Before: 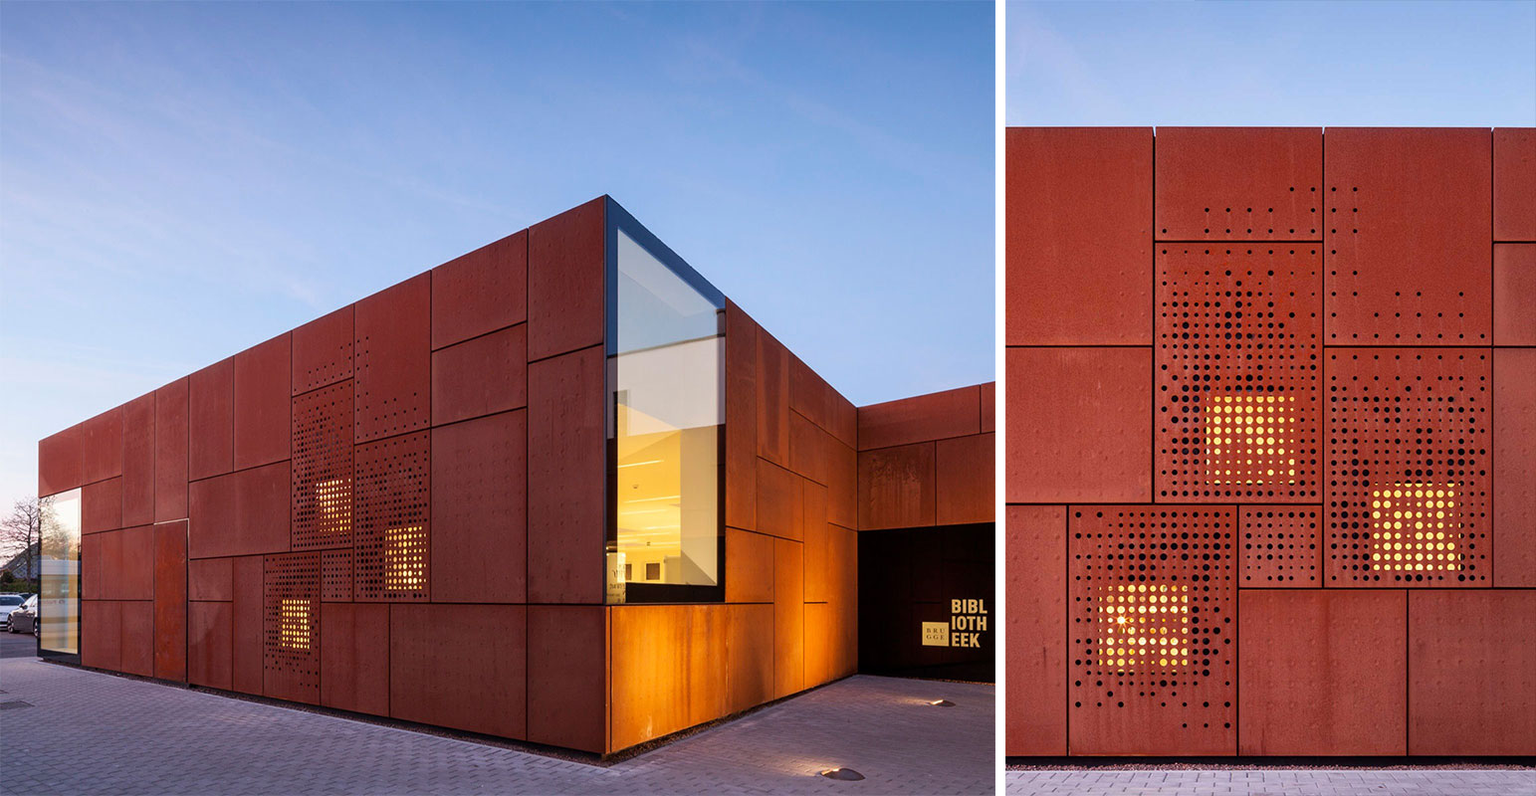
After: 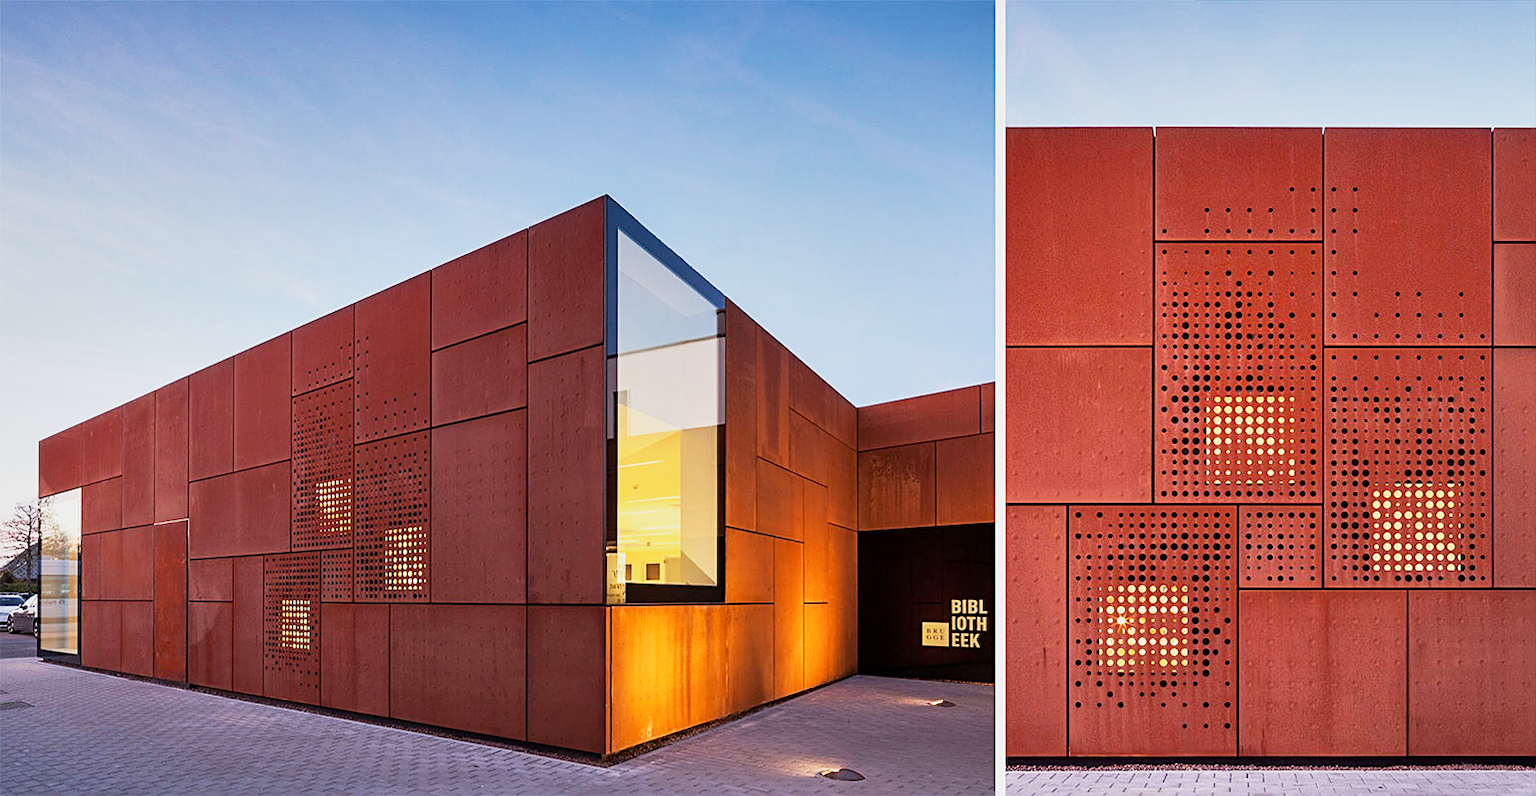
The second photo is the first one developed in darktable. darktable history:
base curve: curves: ch0 [(0, 0) (0.088, 0.125) (0.176, 0.251) (0.354, 0.501) (0.613, 0.749) (1, 0.877)], preserve colors none
sharpen: on, module defaults
shadows and highlights: soften with gaussian
